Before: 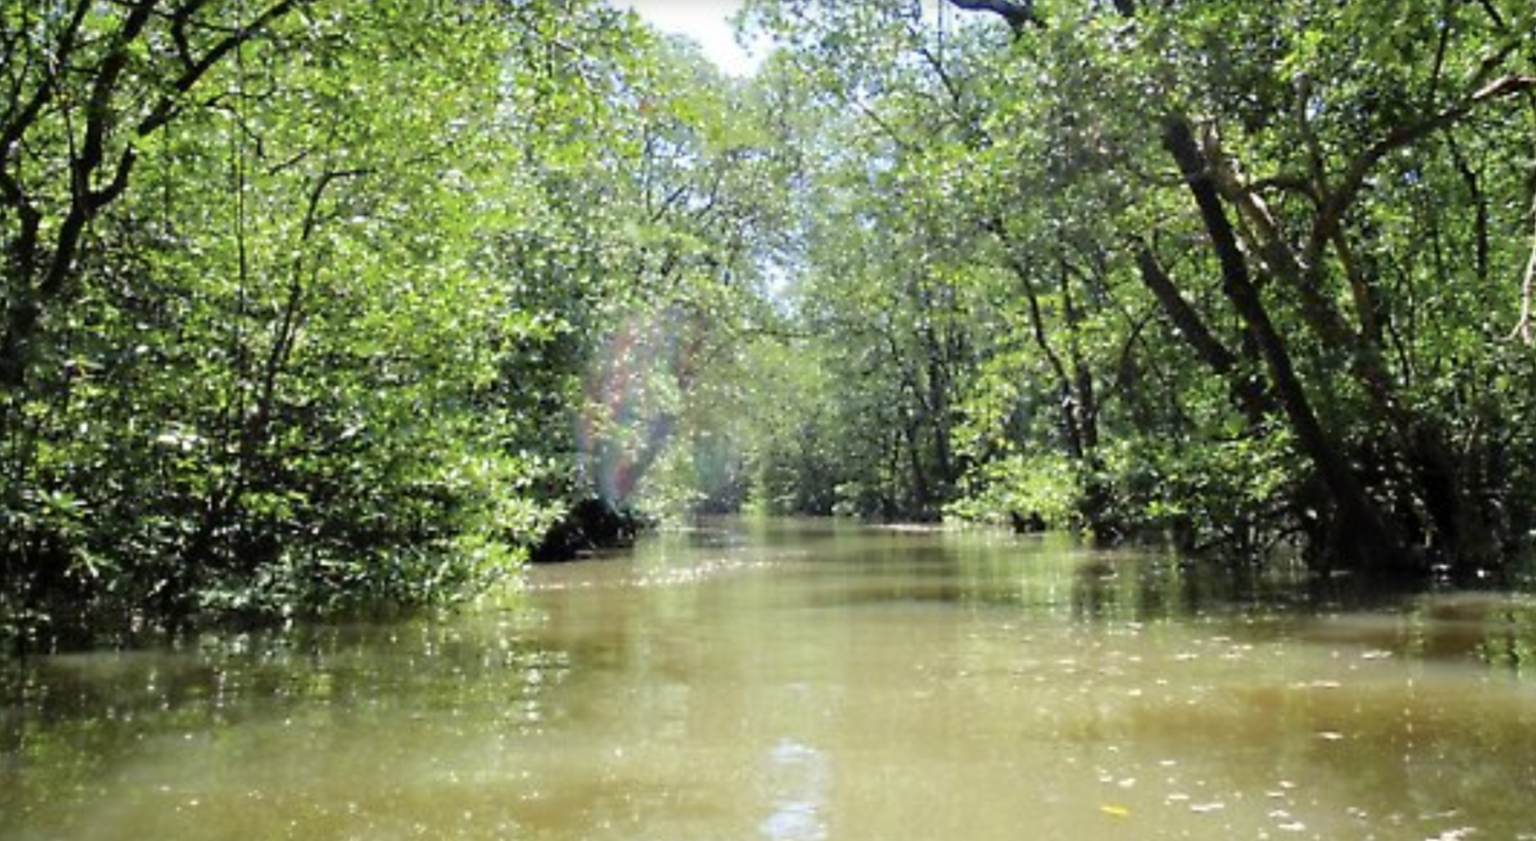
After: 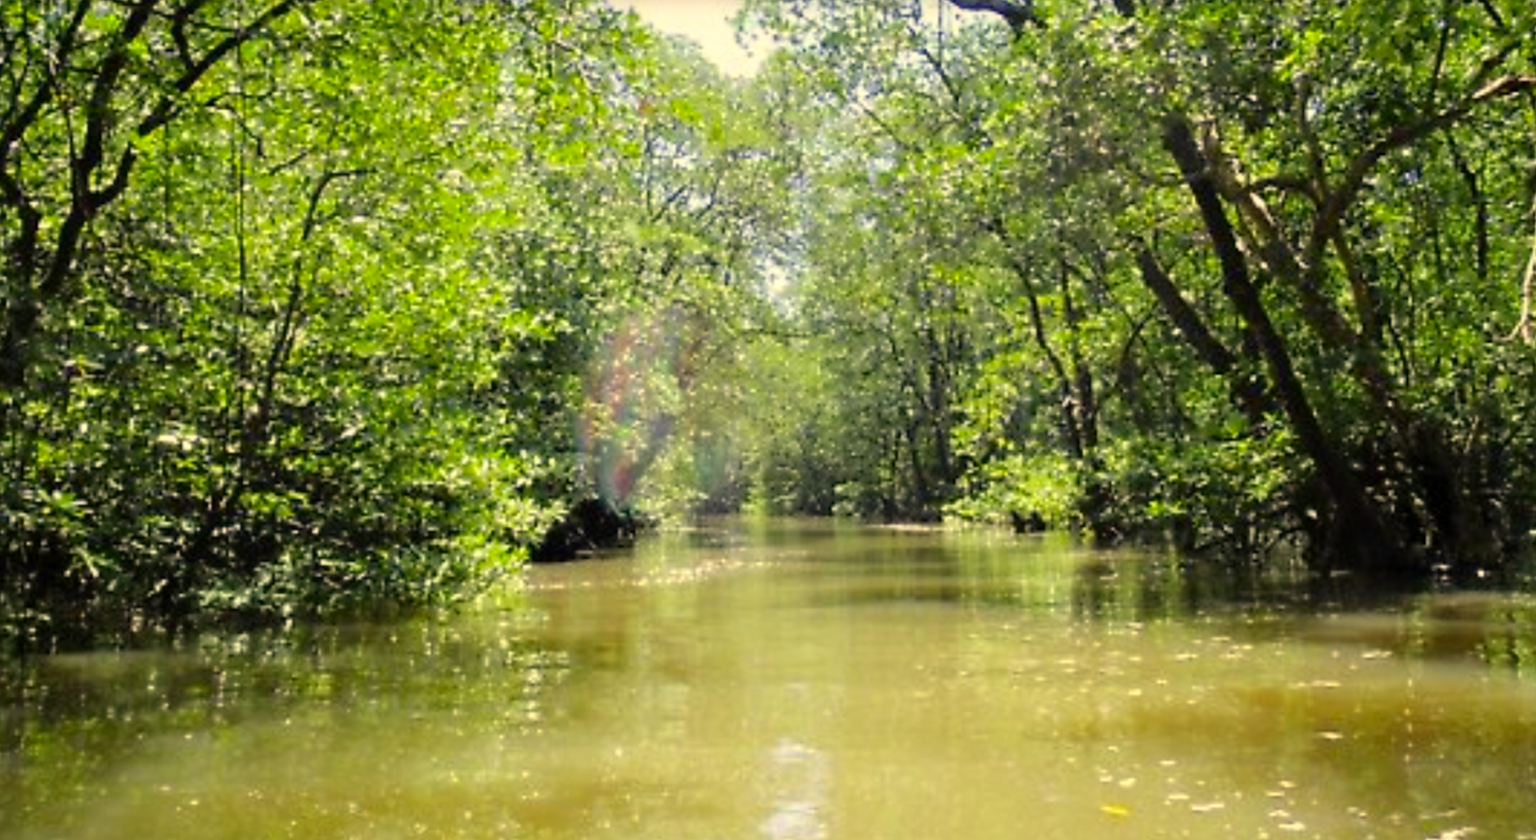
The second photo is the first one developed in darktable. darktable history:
tone equalizer: on, module defaults
color correction: highlights a* 2.72, highlights b* 22.8
